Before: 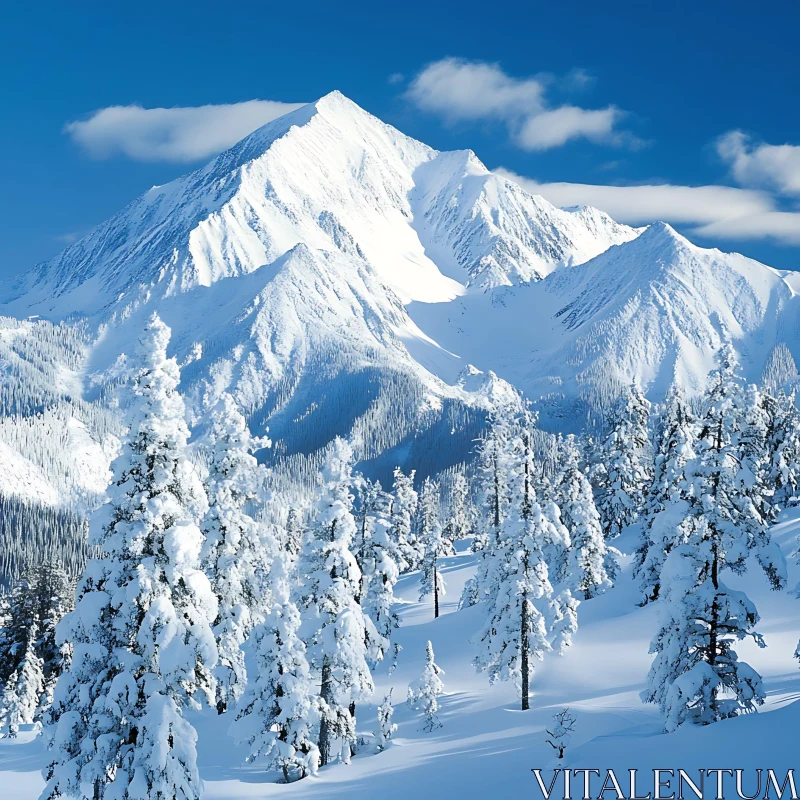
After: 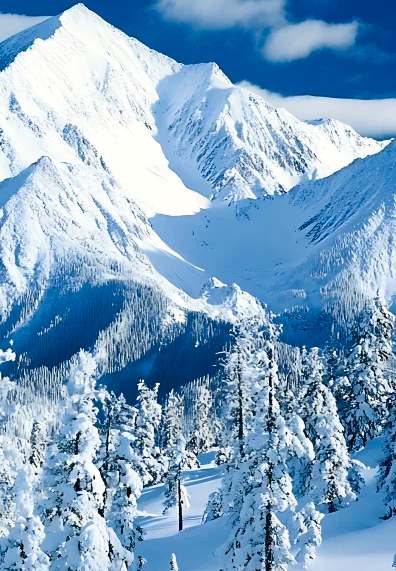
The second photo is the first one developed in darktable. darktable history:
contrast brightness saturation: contrast 0.22, brightness -0.19, saturation 0.24
crop: left 32.075%, top 10.976%, right 18.355%, bottom 17.596%
